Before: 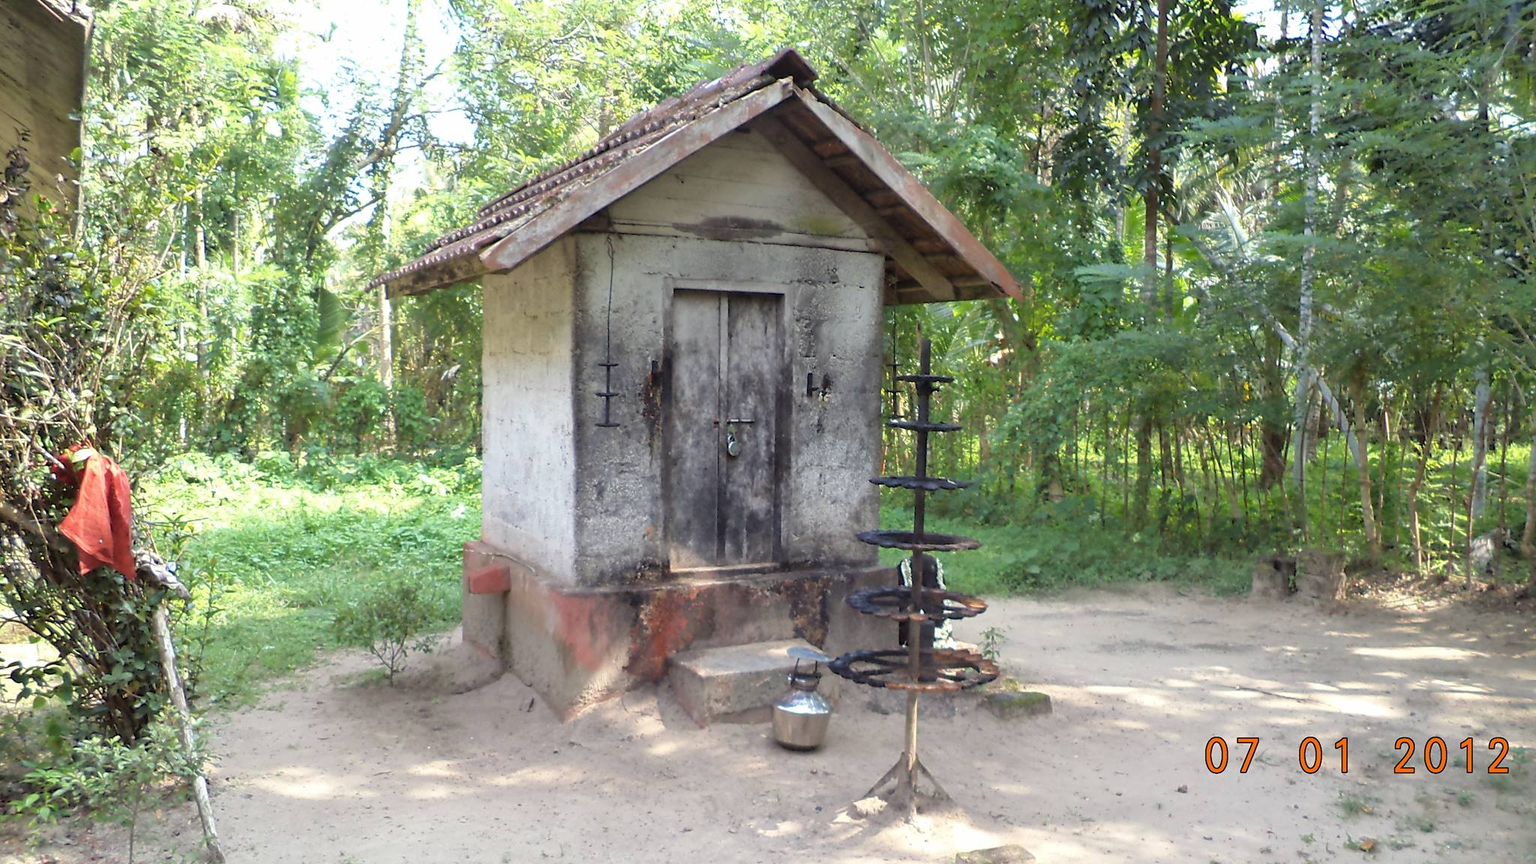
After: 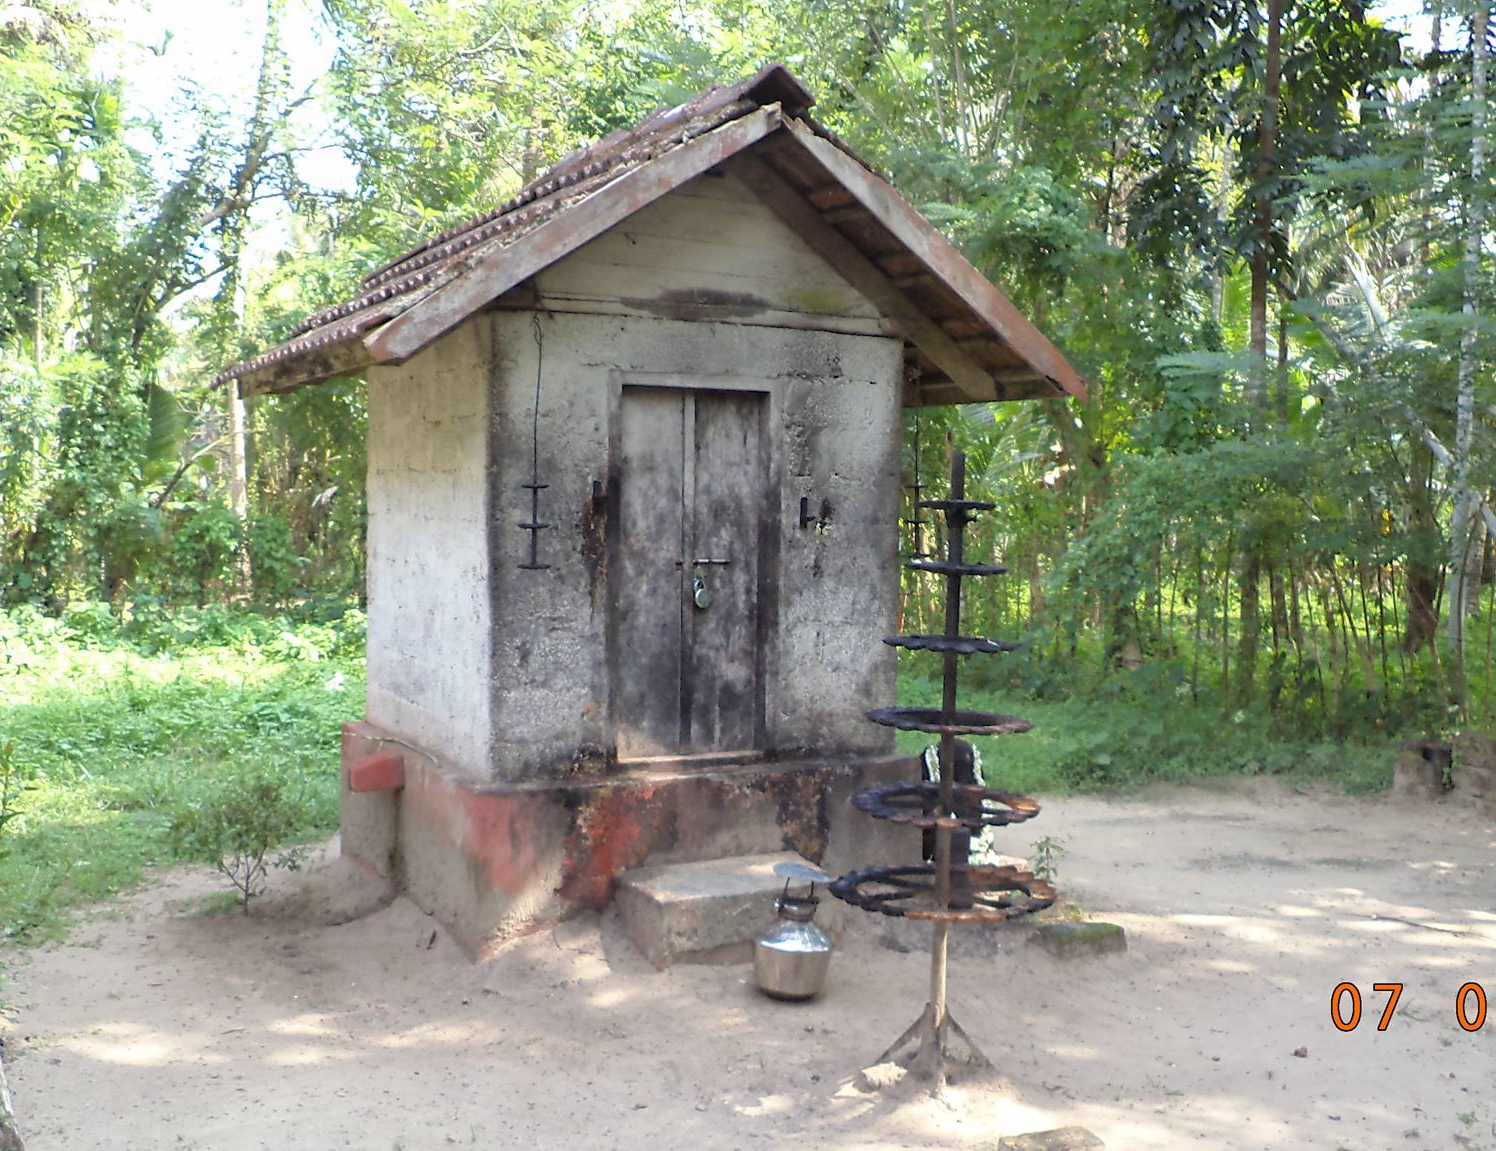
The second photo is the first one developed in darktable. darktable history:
crop: left 13.48%, right 13.431%
